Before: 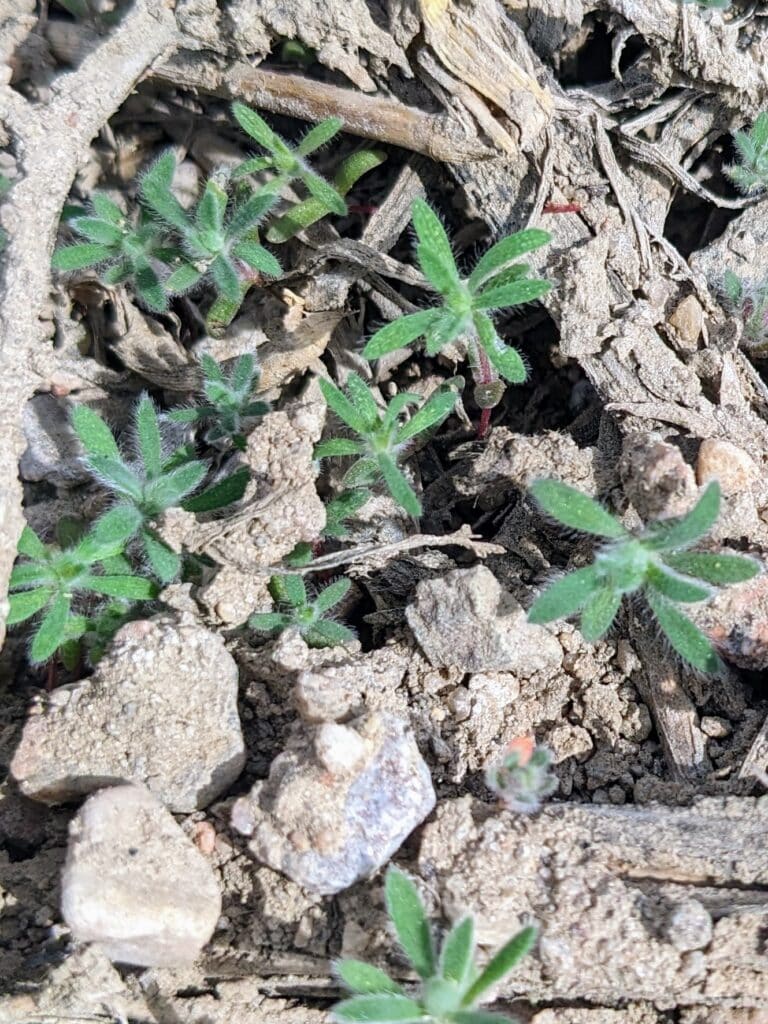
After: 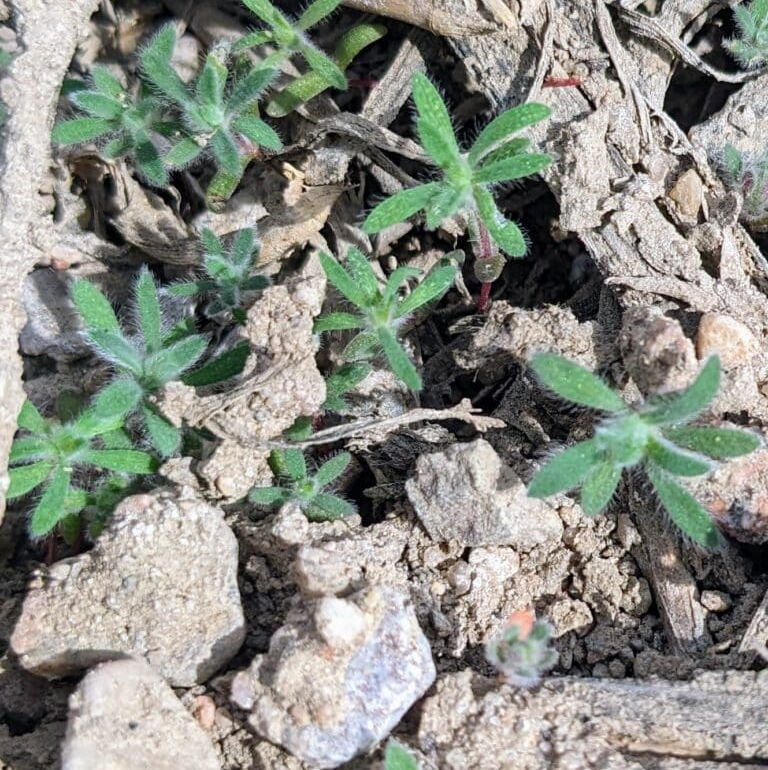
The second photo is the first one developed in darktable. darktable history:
crop and rotate: top 12.37%, bottom 12.418%
